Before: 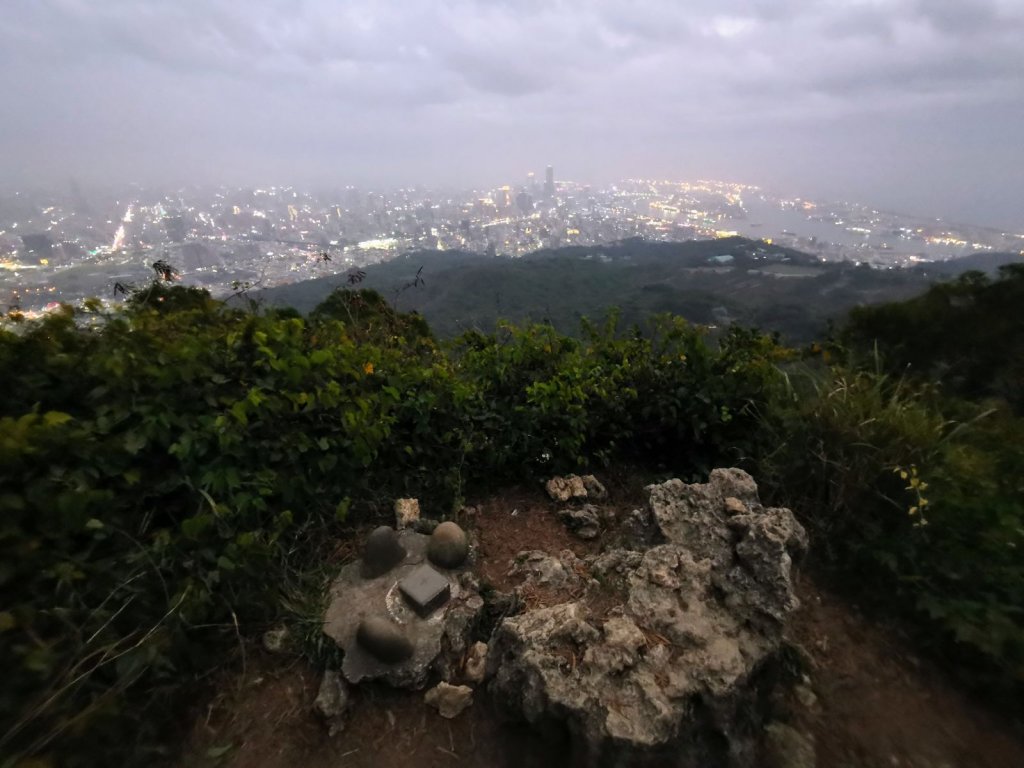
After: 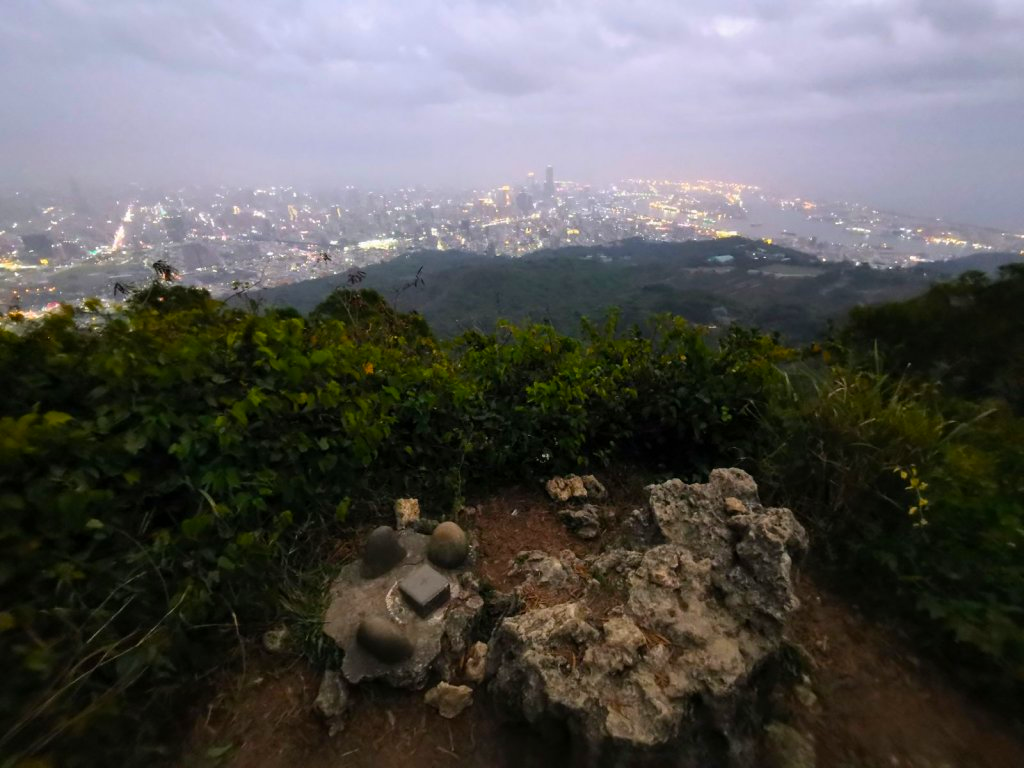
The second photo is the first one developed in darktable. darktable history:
color balance rgb: perceptual saturation grading › global saturation 25.081%, global vibrance 20%
